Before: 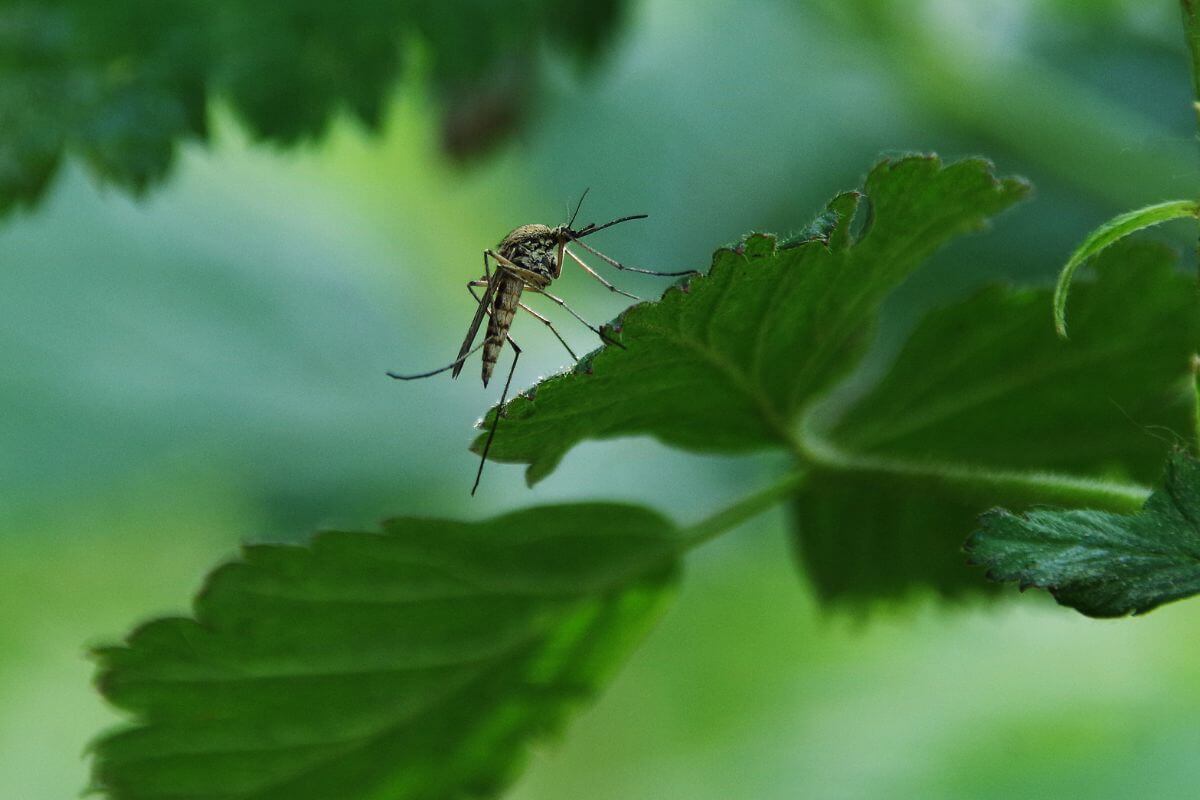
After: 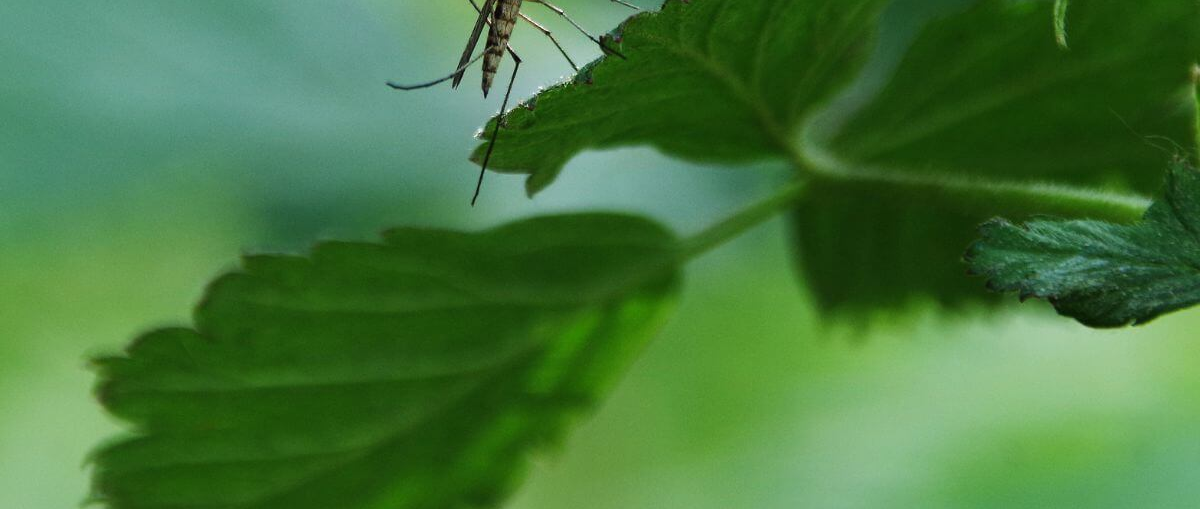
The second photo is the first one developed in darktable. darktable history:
crop and rotate: top 36.259%
